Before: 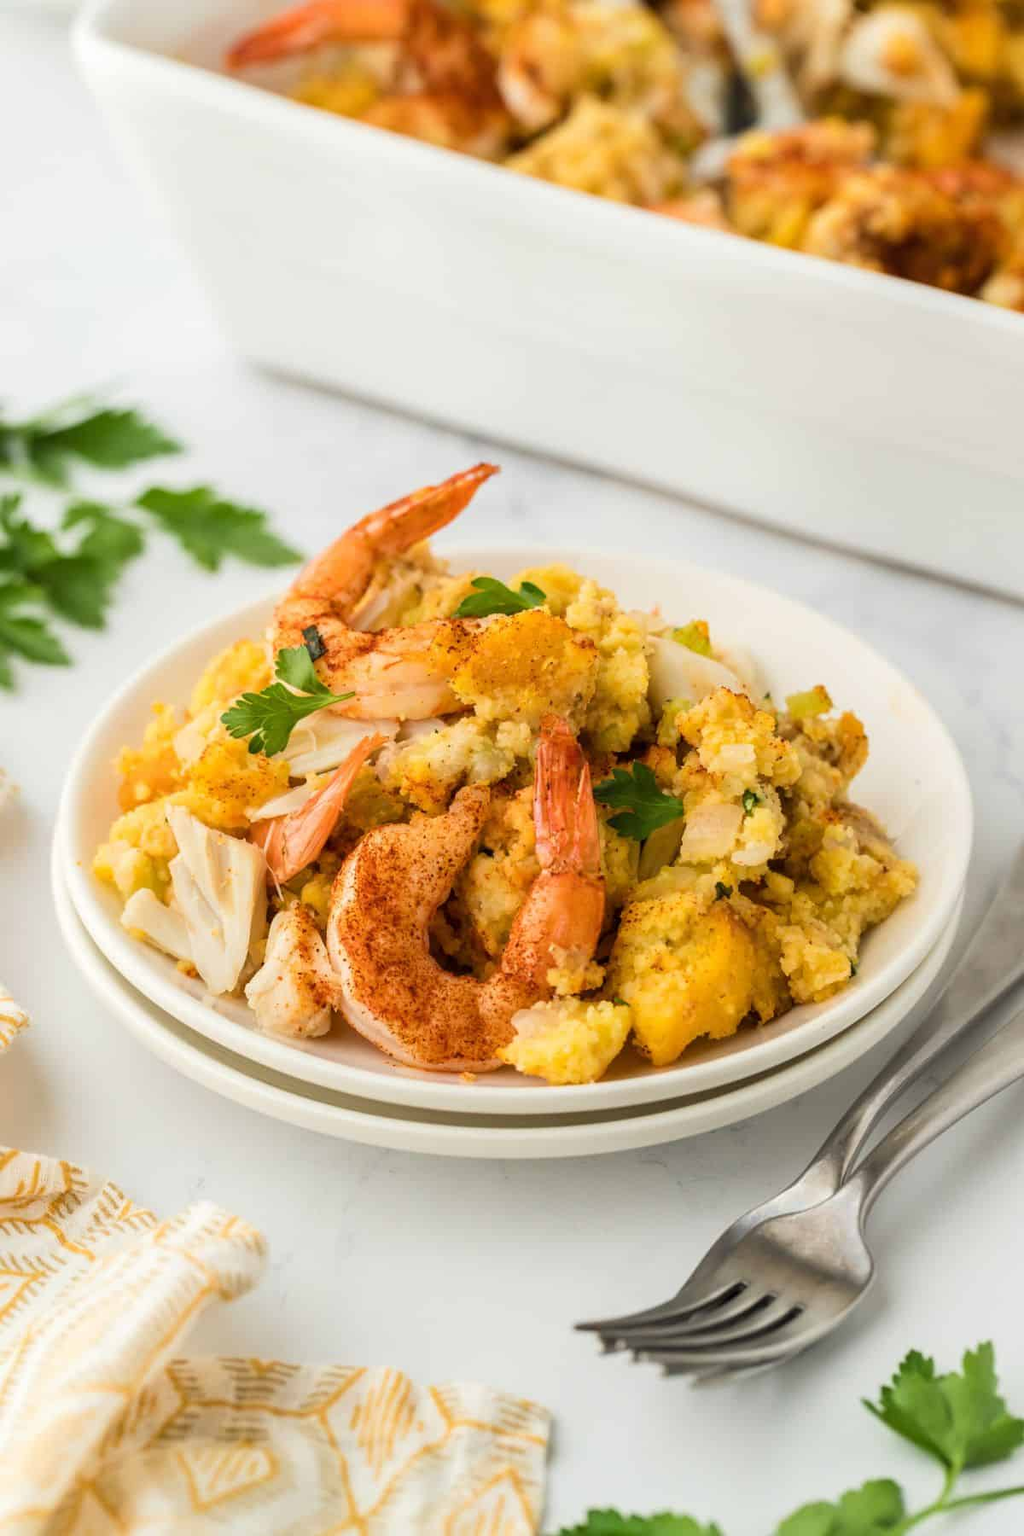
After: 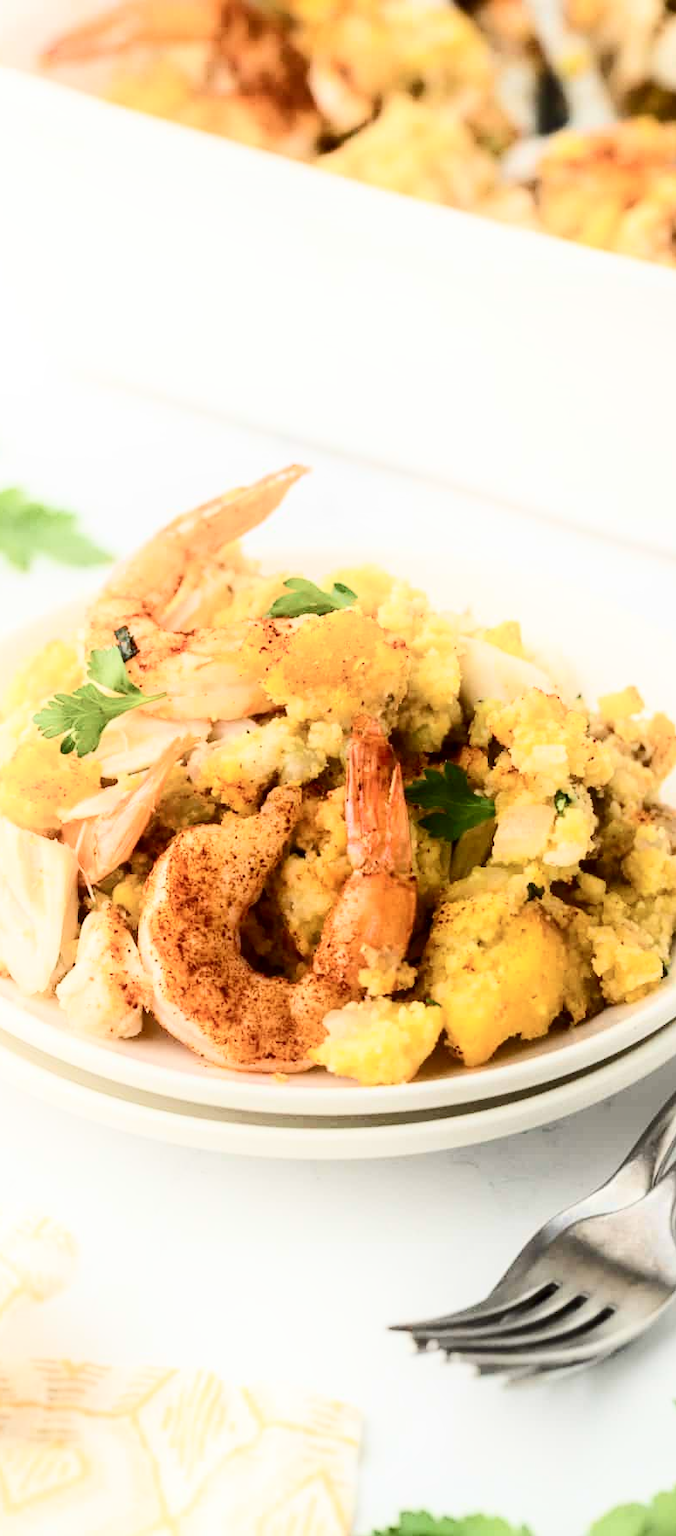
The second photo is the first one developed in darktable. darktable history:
contrast brightness saturation: contrast 0.28
crop and rotate: left 18.442%, right 15.508%
shadows and highlights: highlights 70.7, soften with gaussian
